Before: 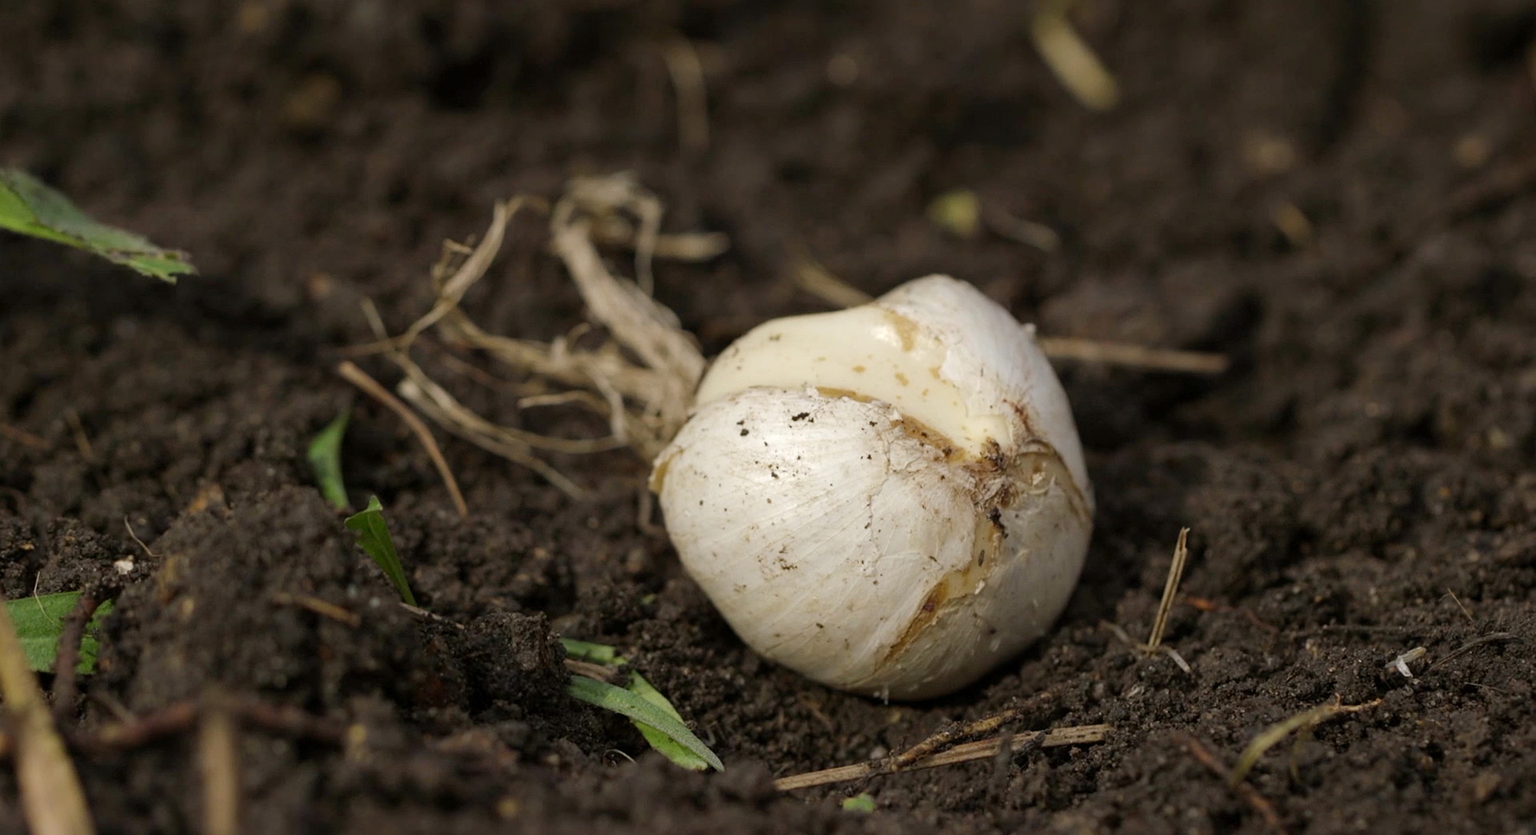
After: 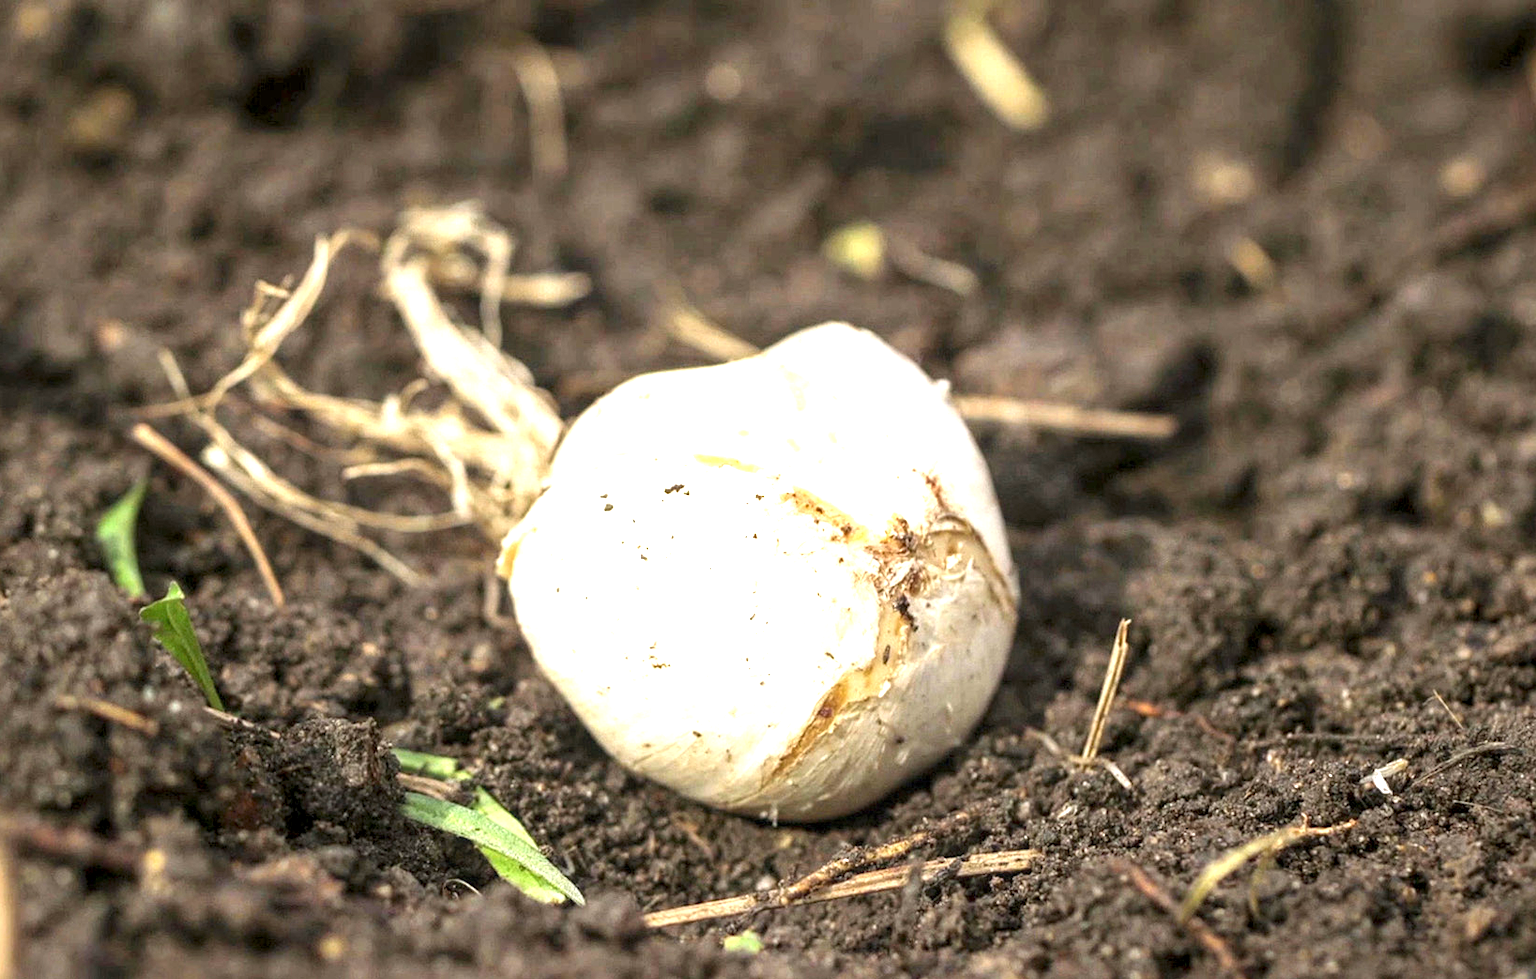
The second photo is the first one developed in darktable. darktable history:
crop and rotate: left 14.716%
local contrast: detail 130%
exposure: black level correction 0, exposure 2.138 EV, compensate highlight preservation false
